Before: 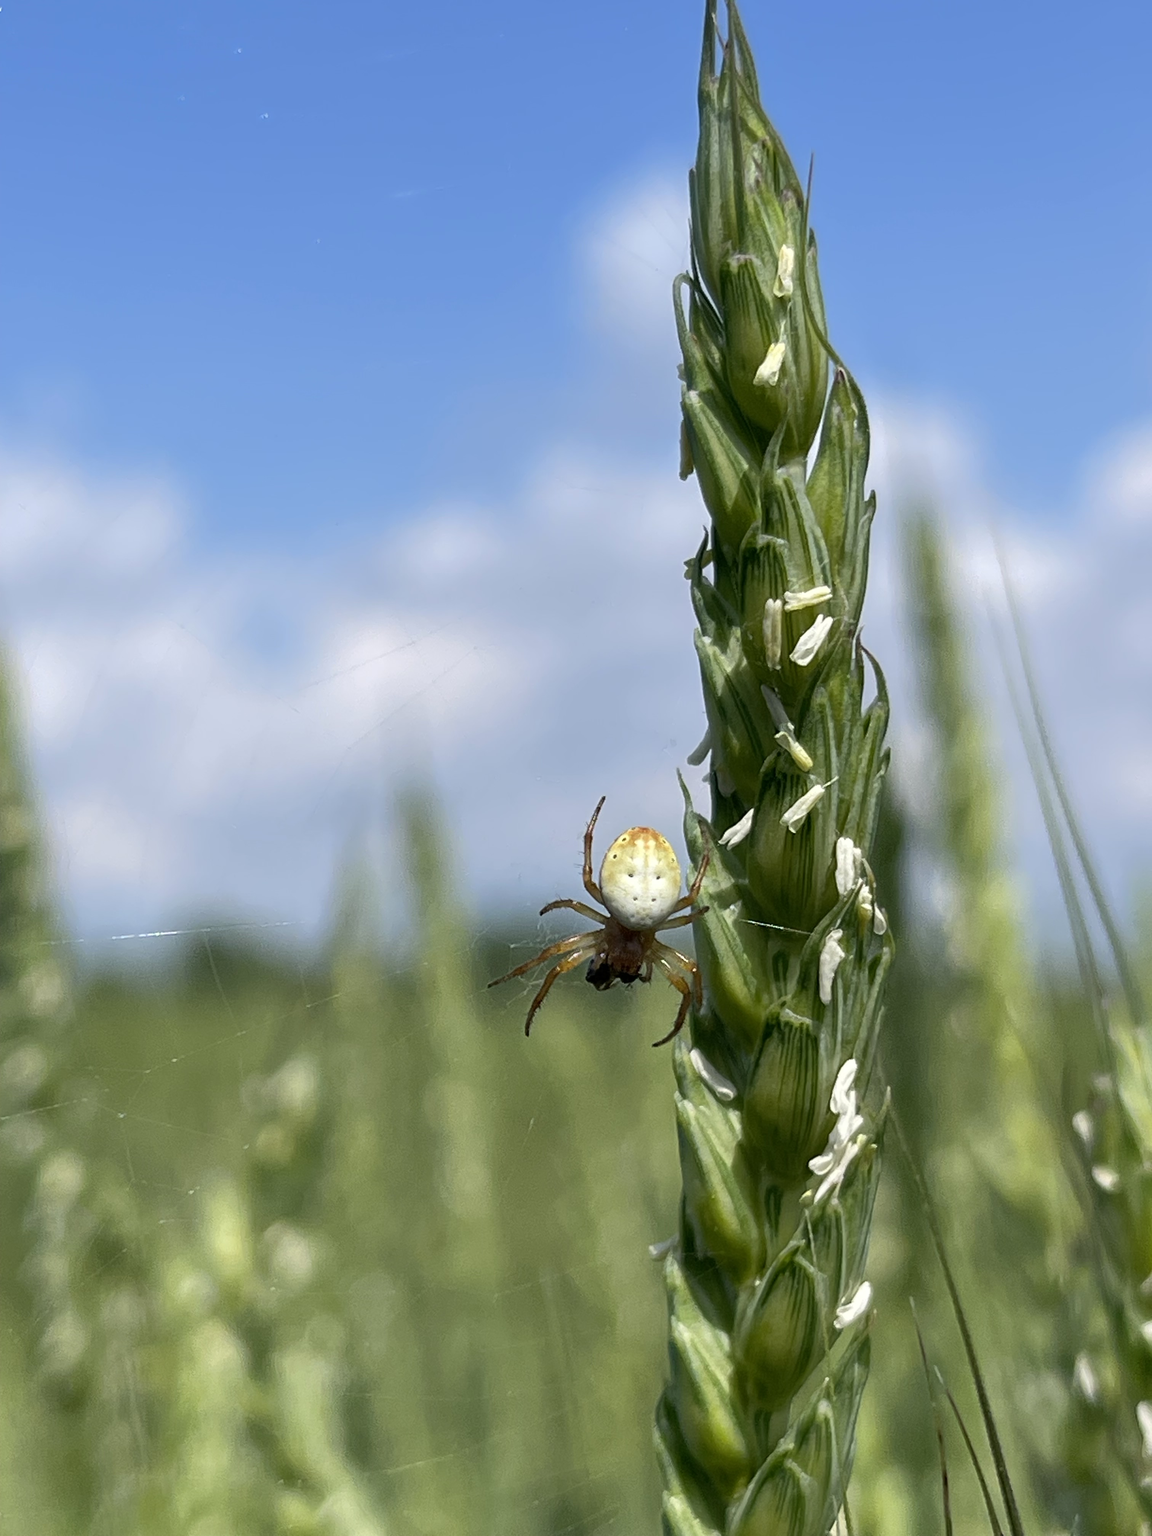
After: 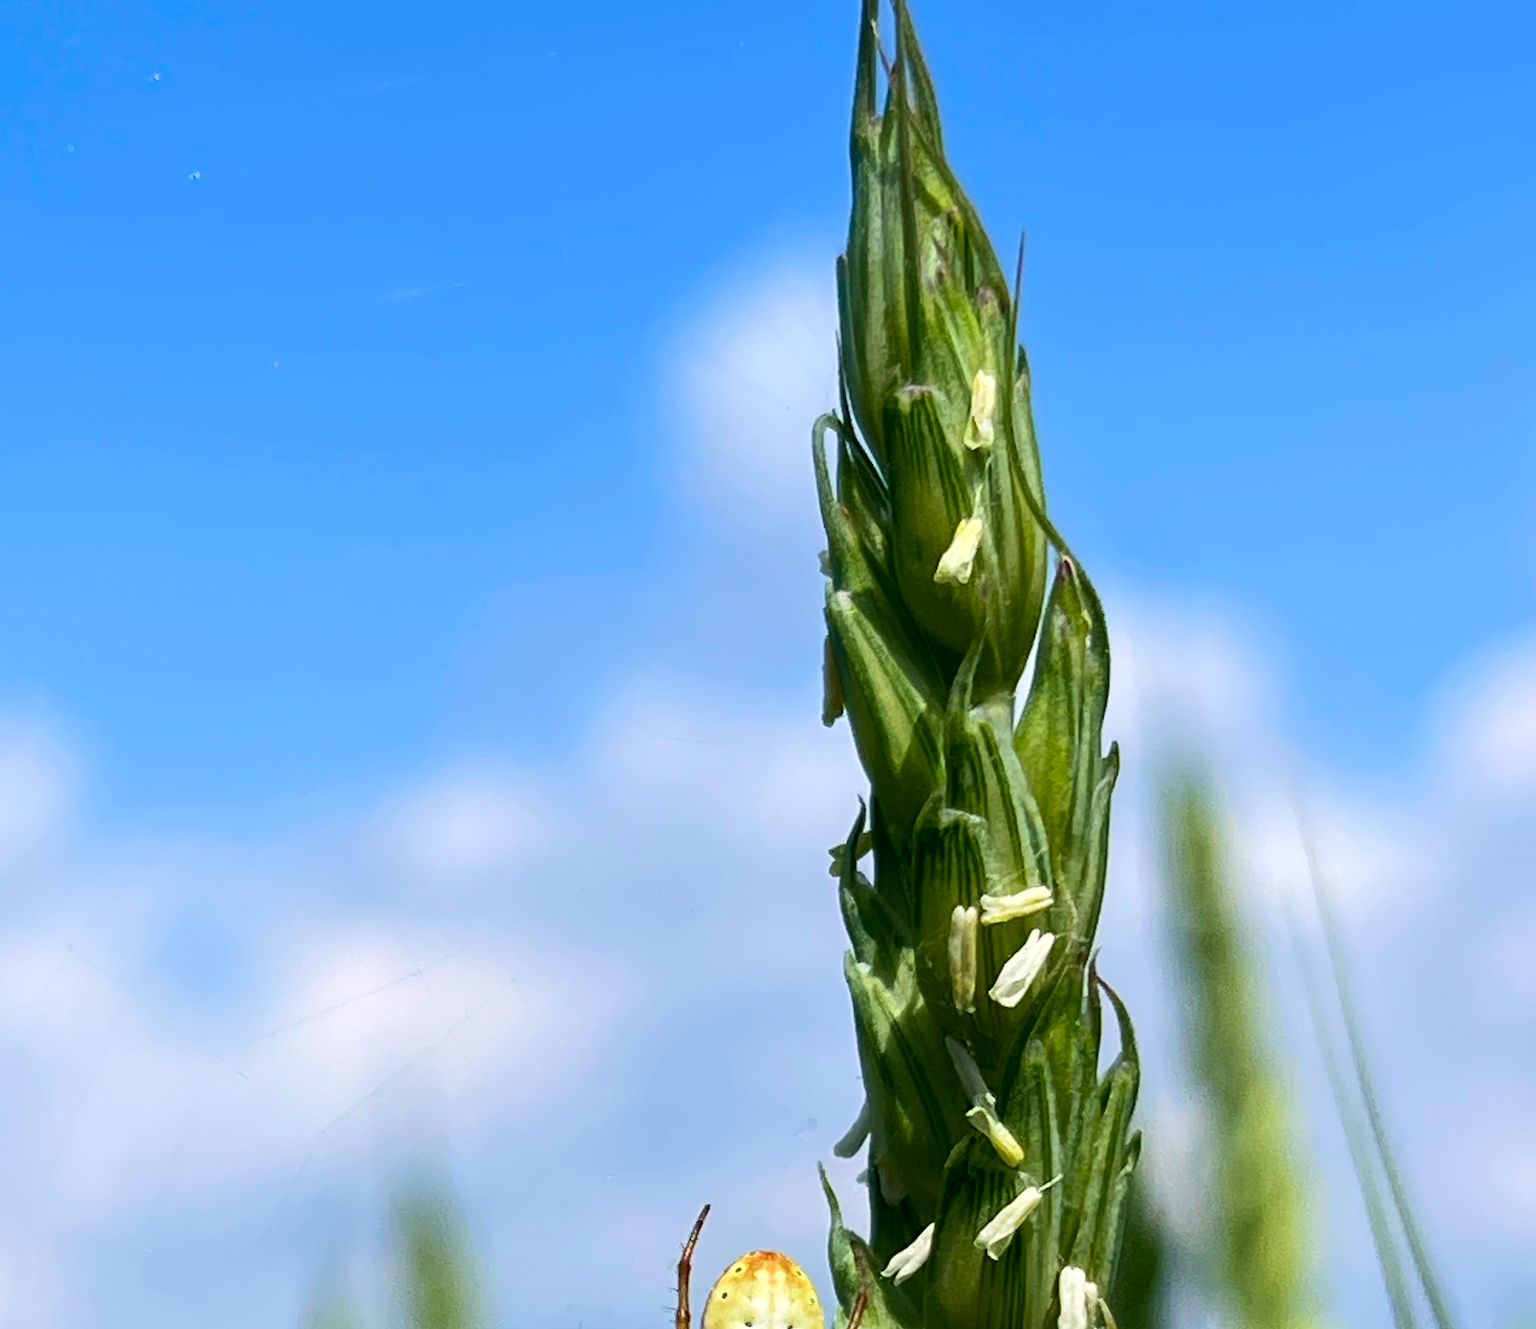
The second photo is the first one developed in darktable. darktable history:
contrast brightness saturation: contrast 0.18, saturation 0.3
velvia: strength 29%
crop and rotate: left 11.812%, bottom 42.776%
